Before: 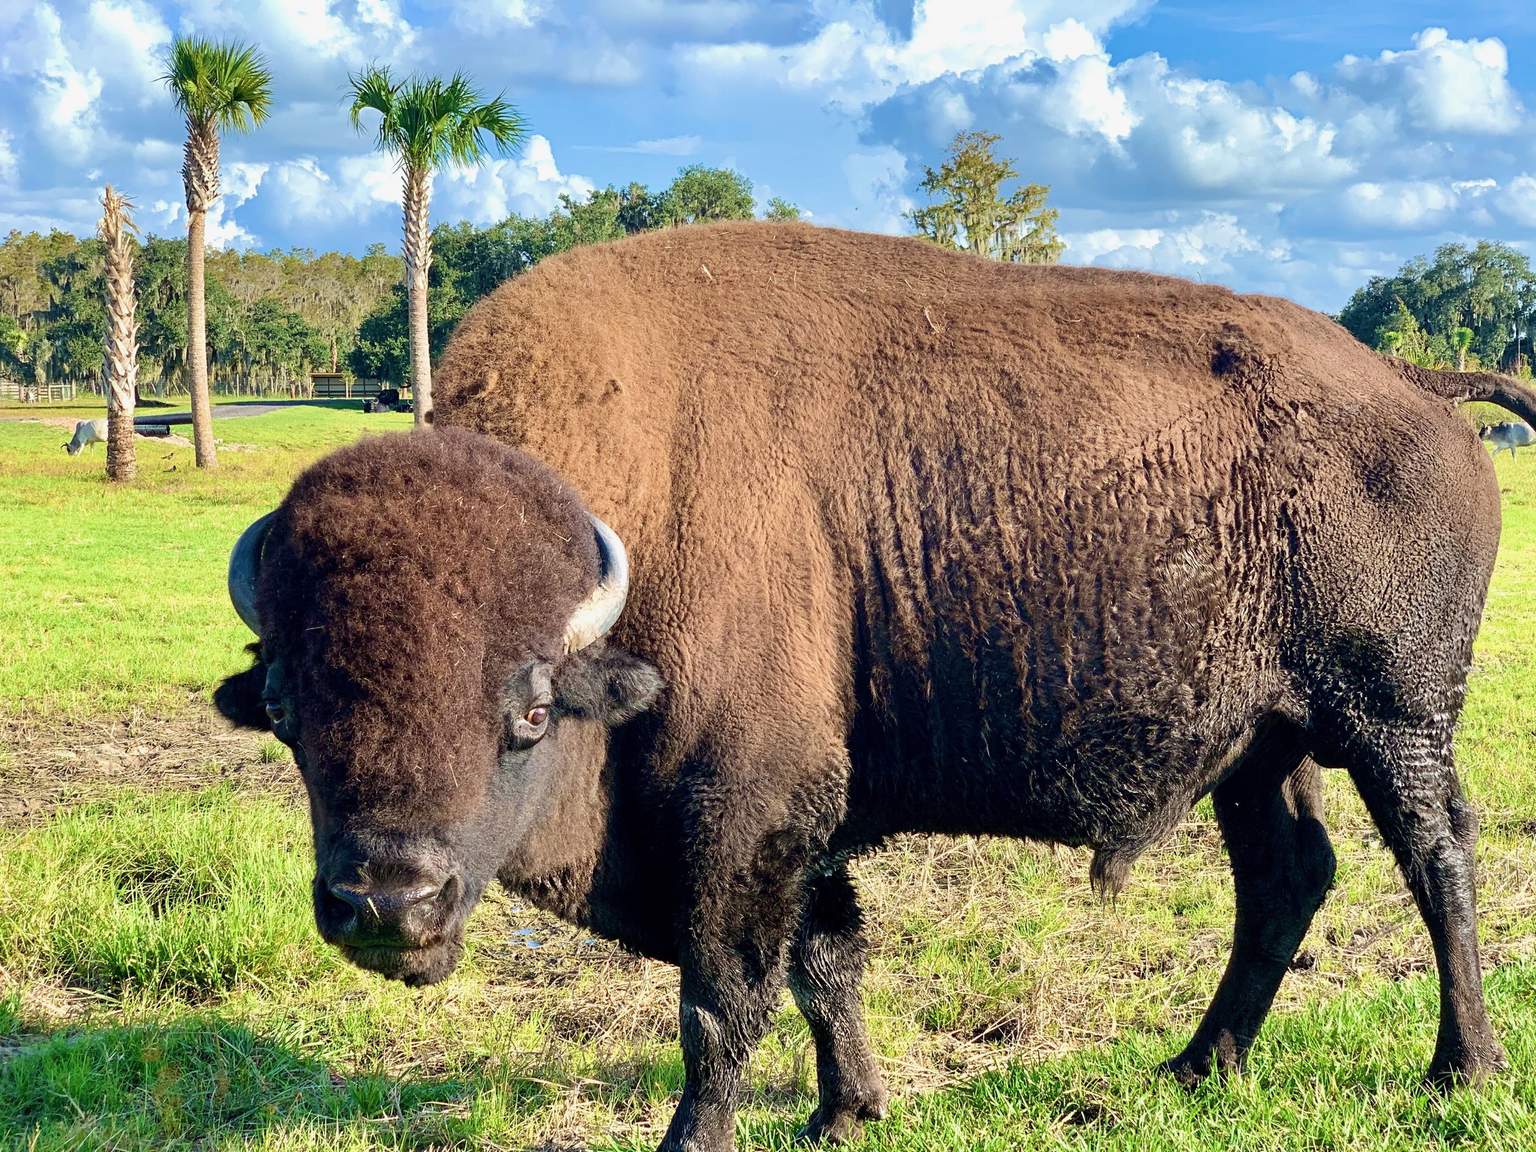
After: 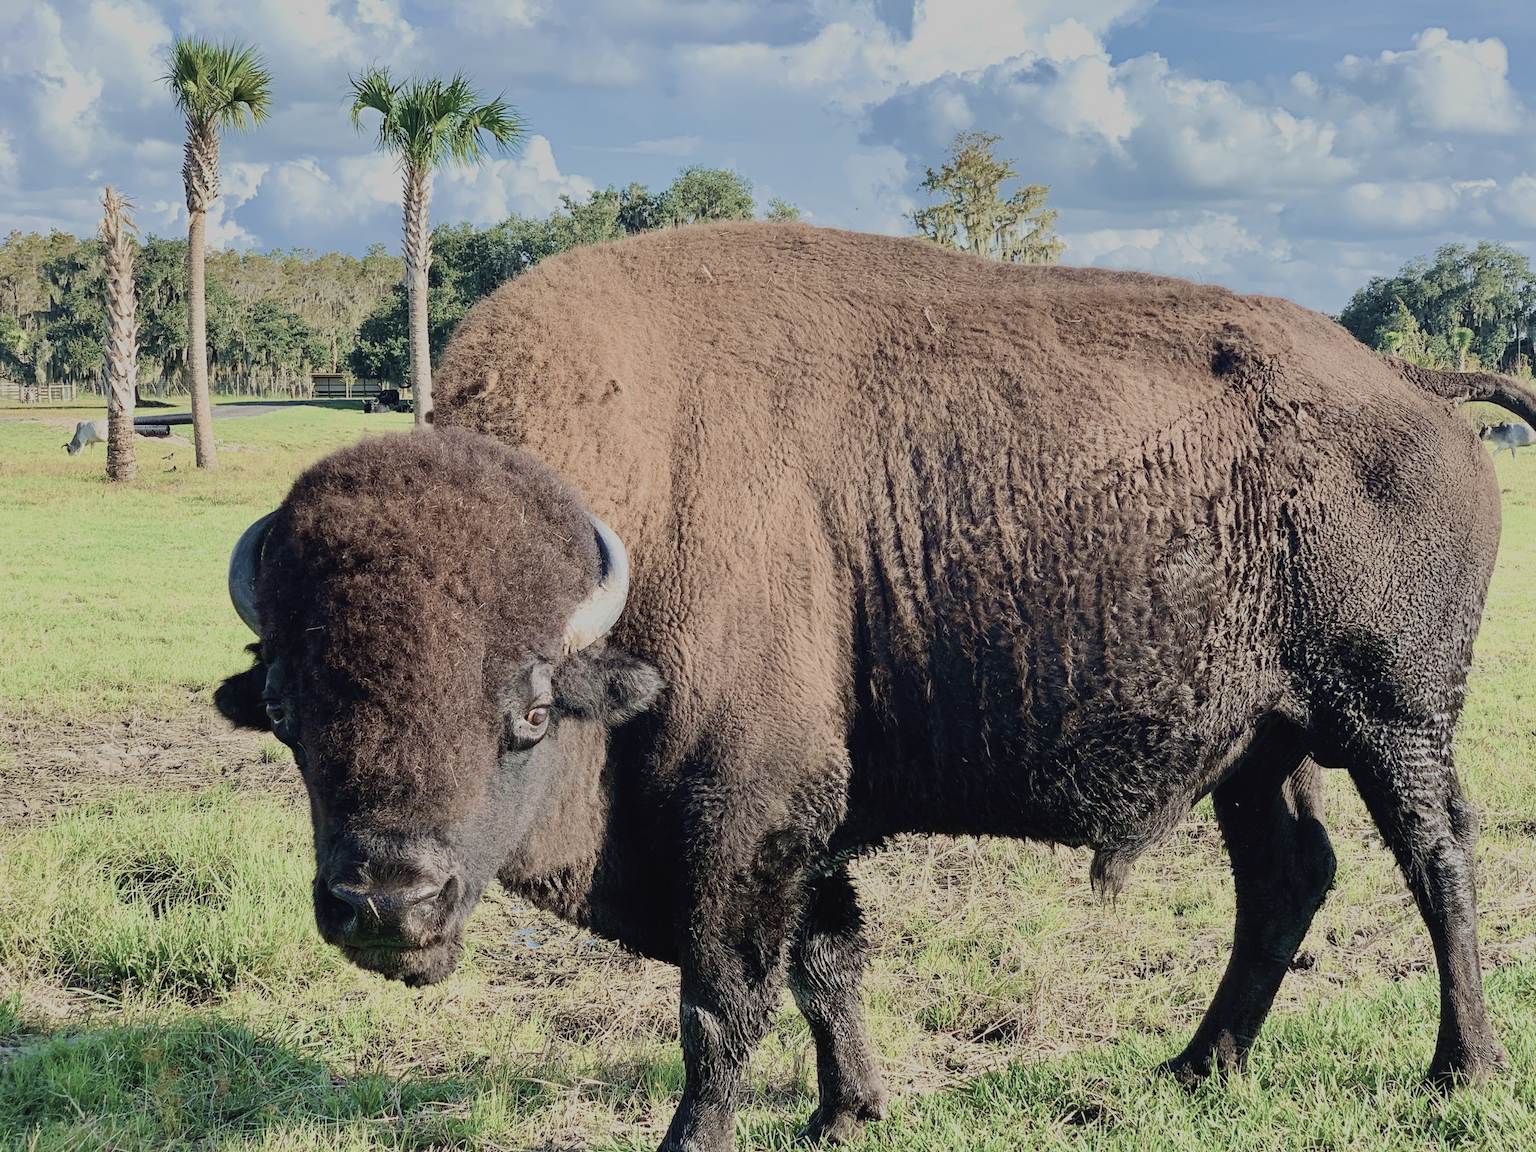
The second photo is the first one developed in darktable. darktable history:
filmic rgb: black relative exposure -16 EV, white relative exposure 6.12 EV, hardness 5.24, preserve chrominance RGB euclidean norm, color science v5 (2021), contrast in shadows safe, contrast in highlights safe
contrast brightness saturation: contrast -0.047, saturation -0.411
